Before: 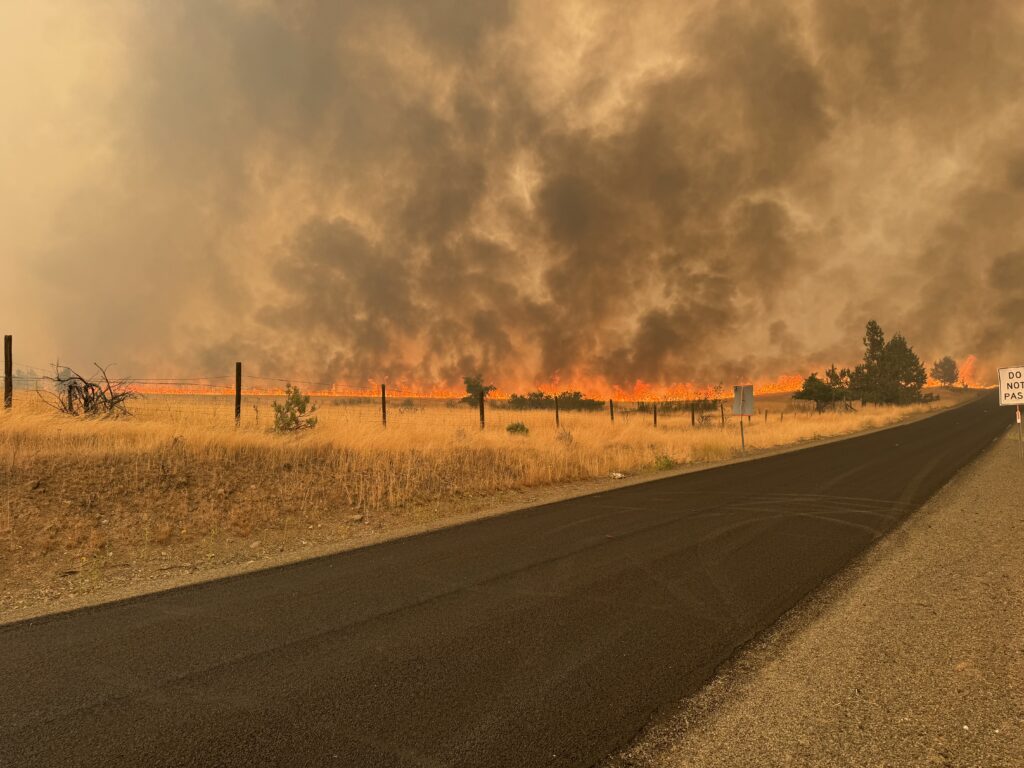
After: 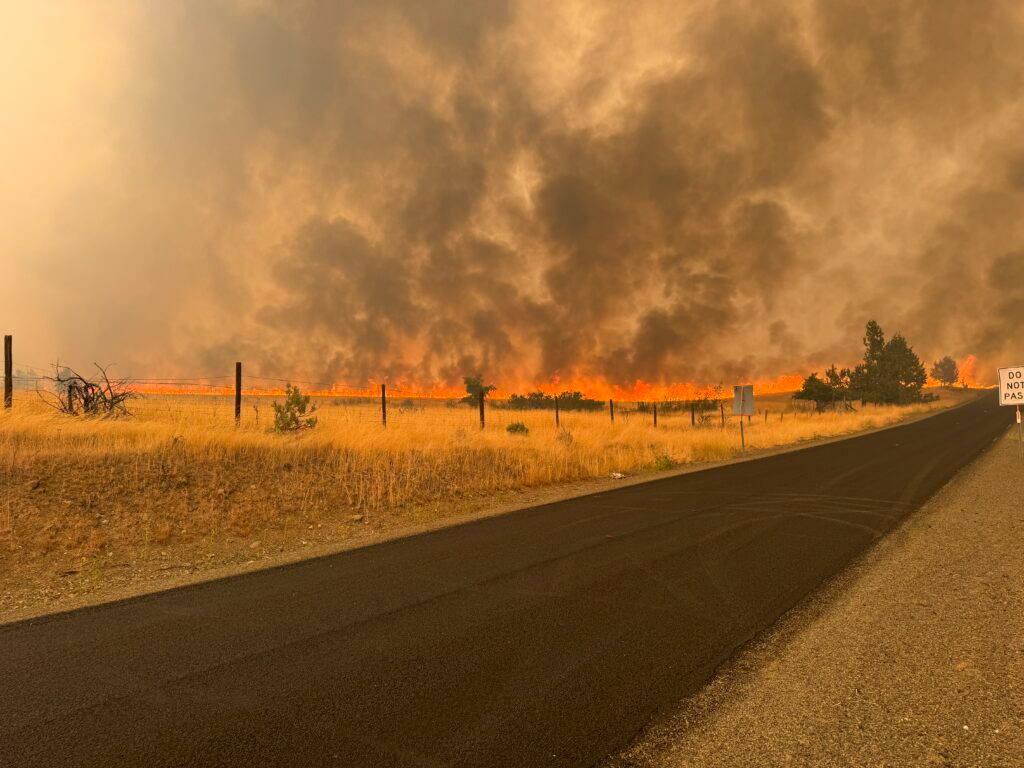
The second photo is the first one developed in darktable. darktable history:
shadows and highlights: shadows -41.04, highlights 64.25, soften with gaussian
